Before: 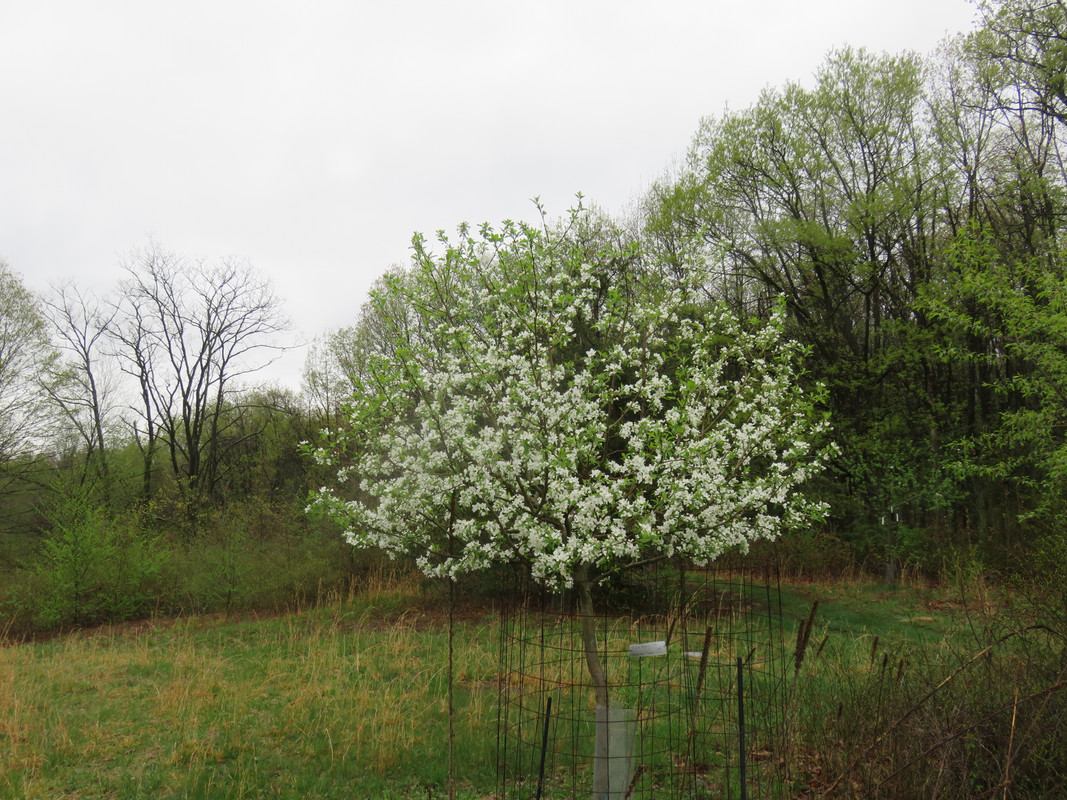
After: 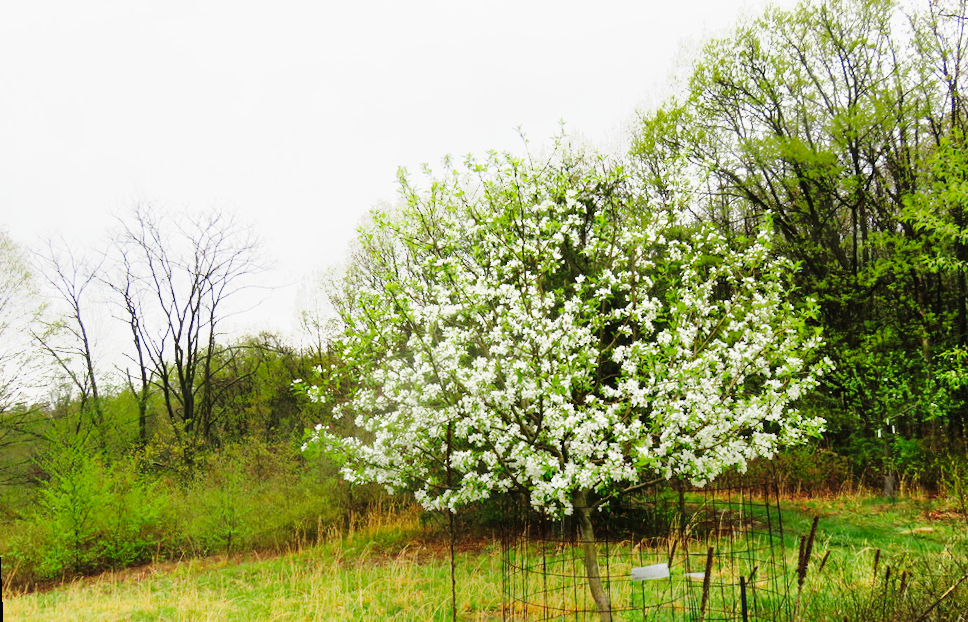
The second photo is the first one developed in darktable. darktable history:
crop and rotate: left 2.425%, top 11.305%, right 9.6%, bottom 15.08%
tone equalizer: -7 EV -0.63 EV, -6 EV 1 EV, -5 EV -0.45 EV, -4 EV 0.43 EV, -3 EV 0.41 EV, -2 EV 0.15 EV, -1 EV -0.15 EV, +0 EV -0.39 EV, smoothing diameter 25%, edges refinement/feathering 10, preserve details guided filter
rotate and perspective: rotation -2.56°, automatic cropping off
base curve: curves: ch0 [(0, 0) (0, 0) (0.002, 0.001) (0.008, 0.003) (0.019, 0.011) (0.037, 0.037) (0.064, 0.11) (0.102, 0.232) (0.152, 0.379) (0.216, 0.524) (0.296, 0.665) (0.394, 0.789) (0.512, 0.881) (0.651, 0.945) (0.813, 0.986) (1, 1)], preserve colors none
